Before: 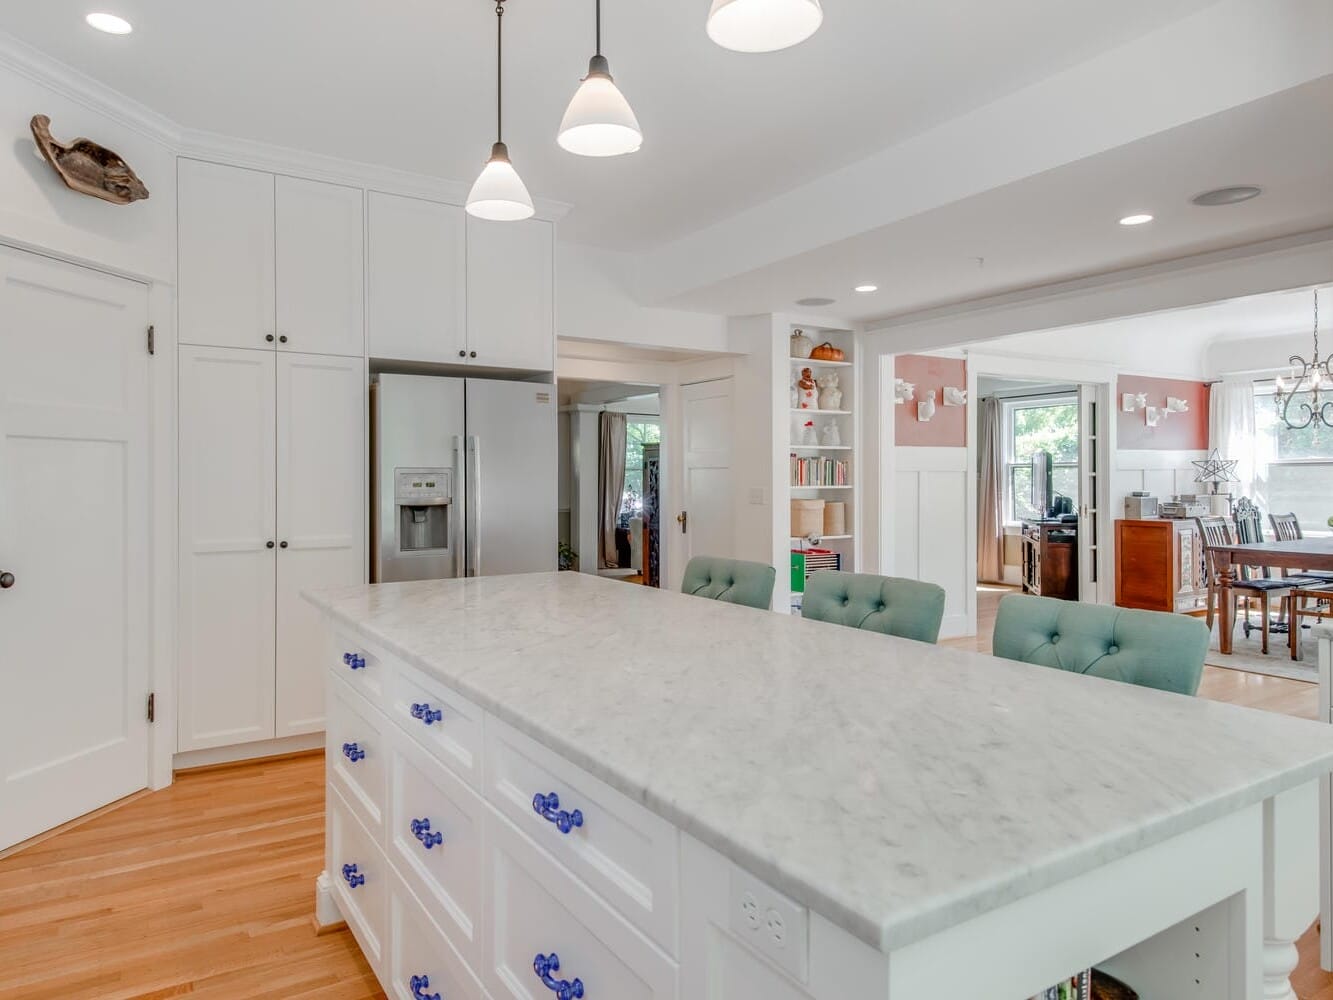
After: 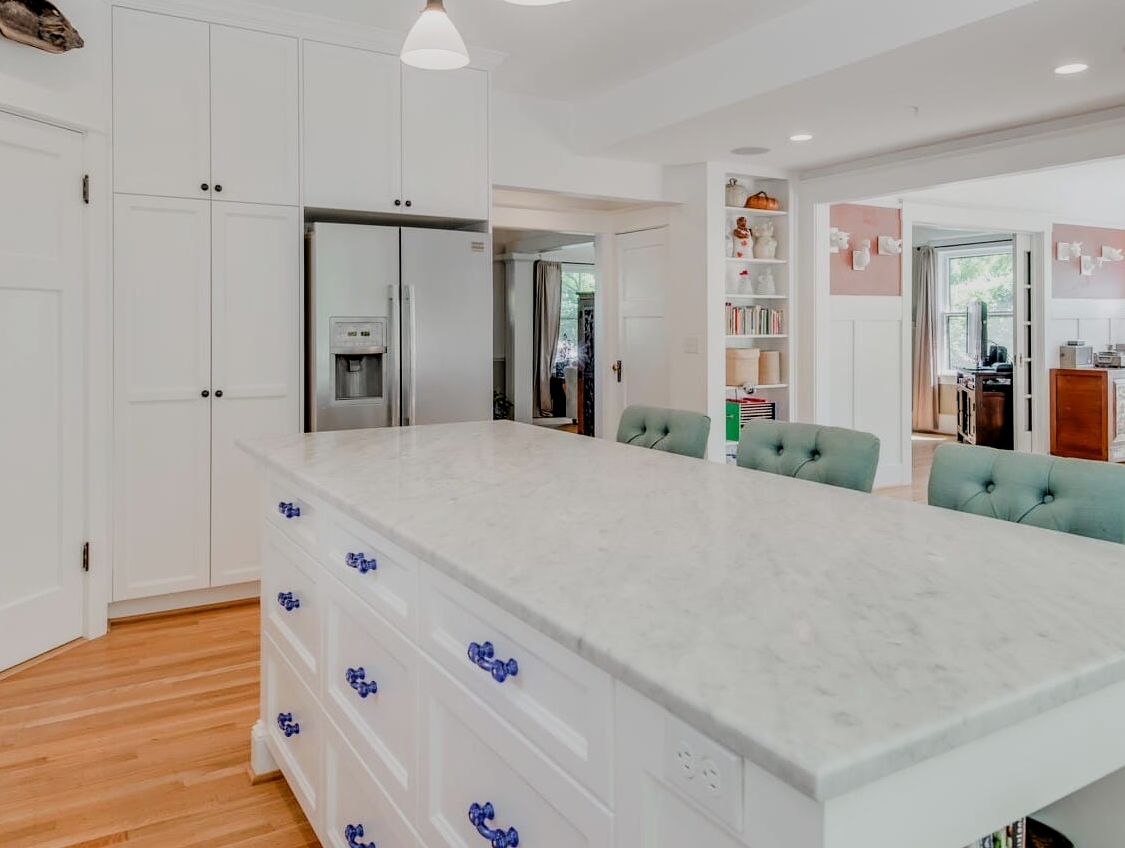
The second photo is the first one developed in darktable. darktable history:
crop and rotate: left 4.891%, top 15.126%, right 10.711%
exposure: exposure -0.015 EV, compensate highlight preservation false
tone equalizer: on, module defaults
filmic rgb: black relative exposure -5.01 EV, white relative exposure 3.98 EV, hardness 2.88, contrast 1.198, highlights saturation mix -30.84%
